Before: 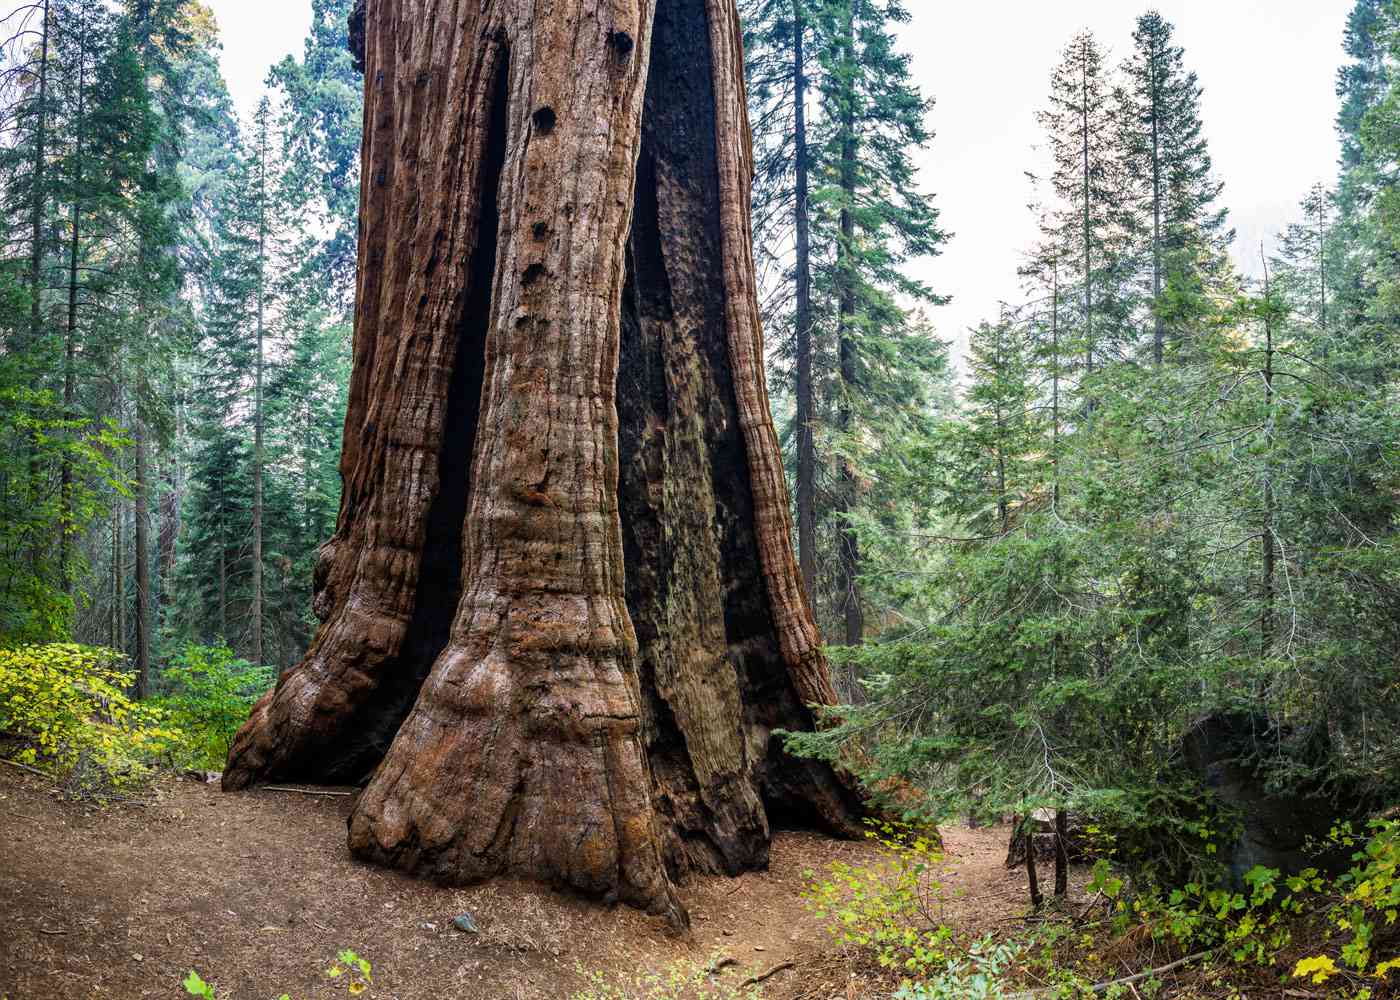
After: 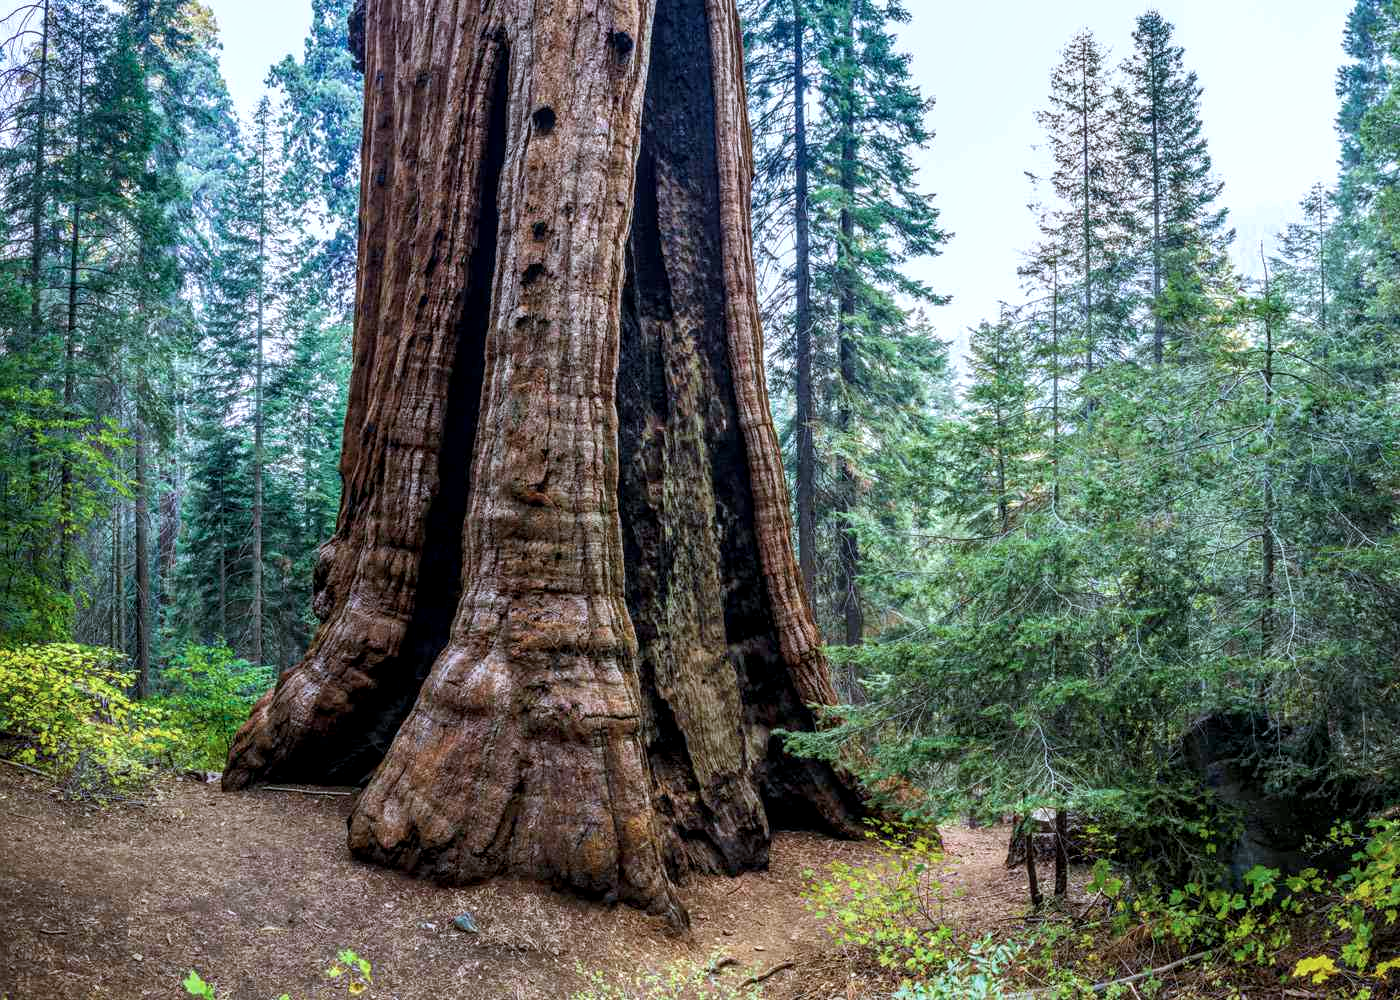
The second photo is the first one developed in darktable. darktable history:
color calibration: x 0.37, y 0.377, temperature 4289.93 K
velvia: strength 10%
local contrast: on, module defaults
